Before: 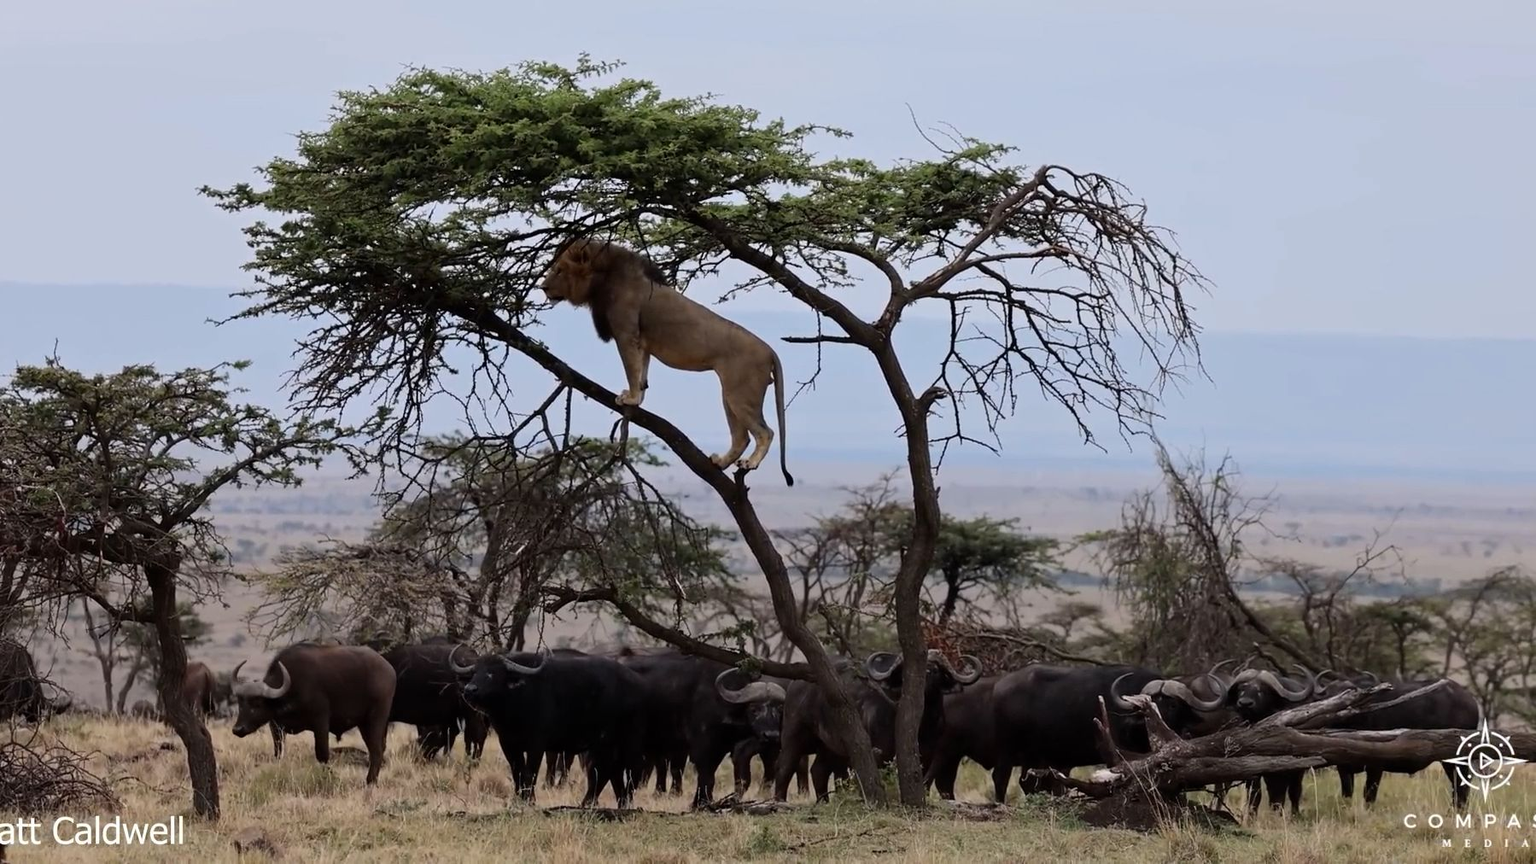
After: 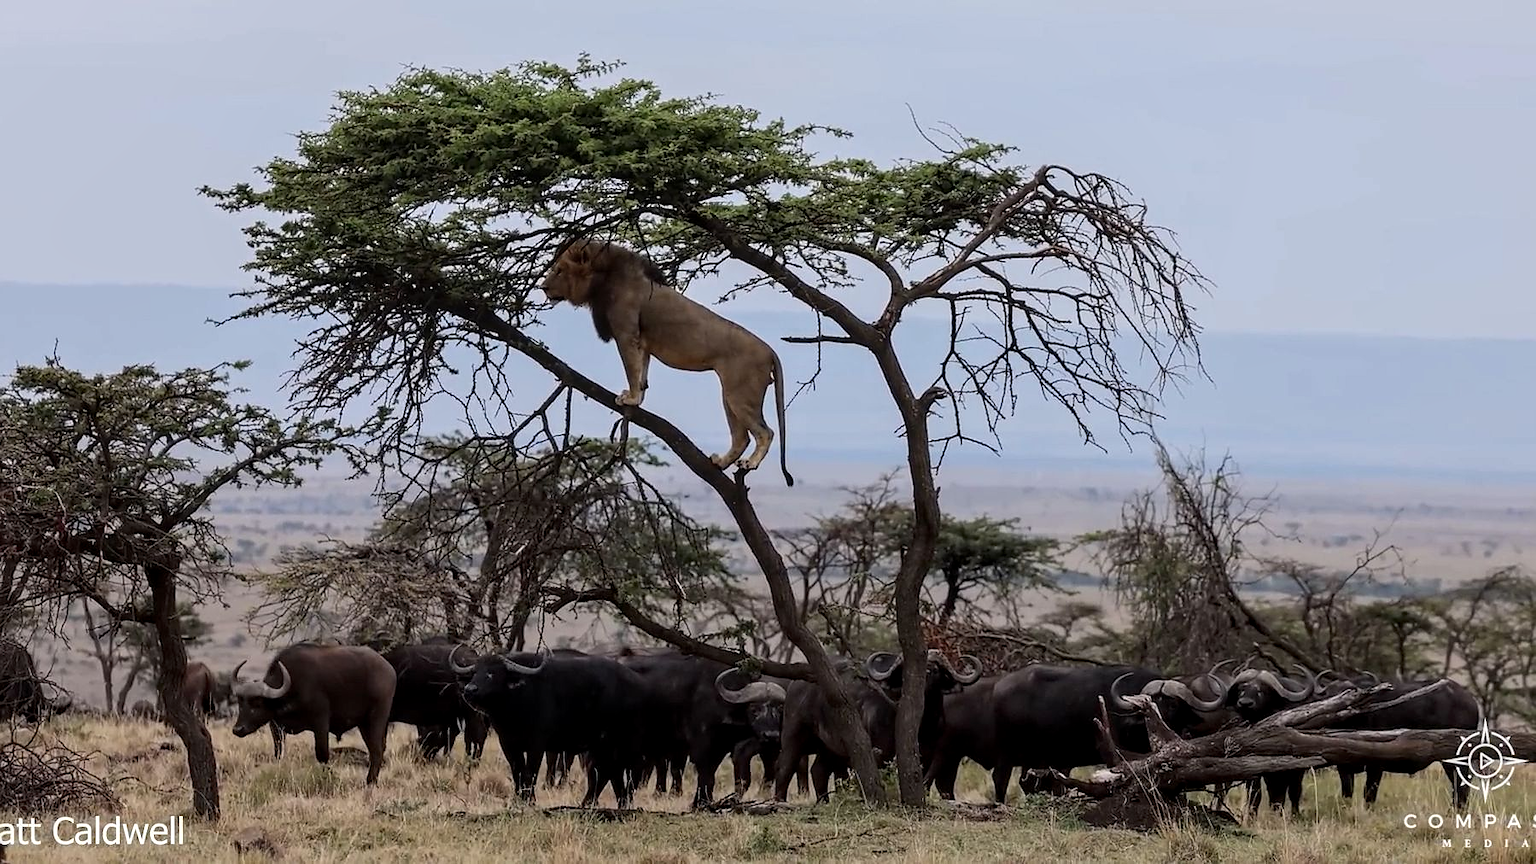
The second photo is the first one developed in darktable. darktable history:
local contrast: on, module defaults
sharpen: radius 0.981, amount 0.613
